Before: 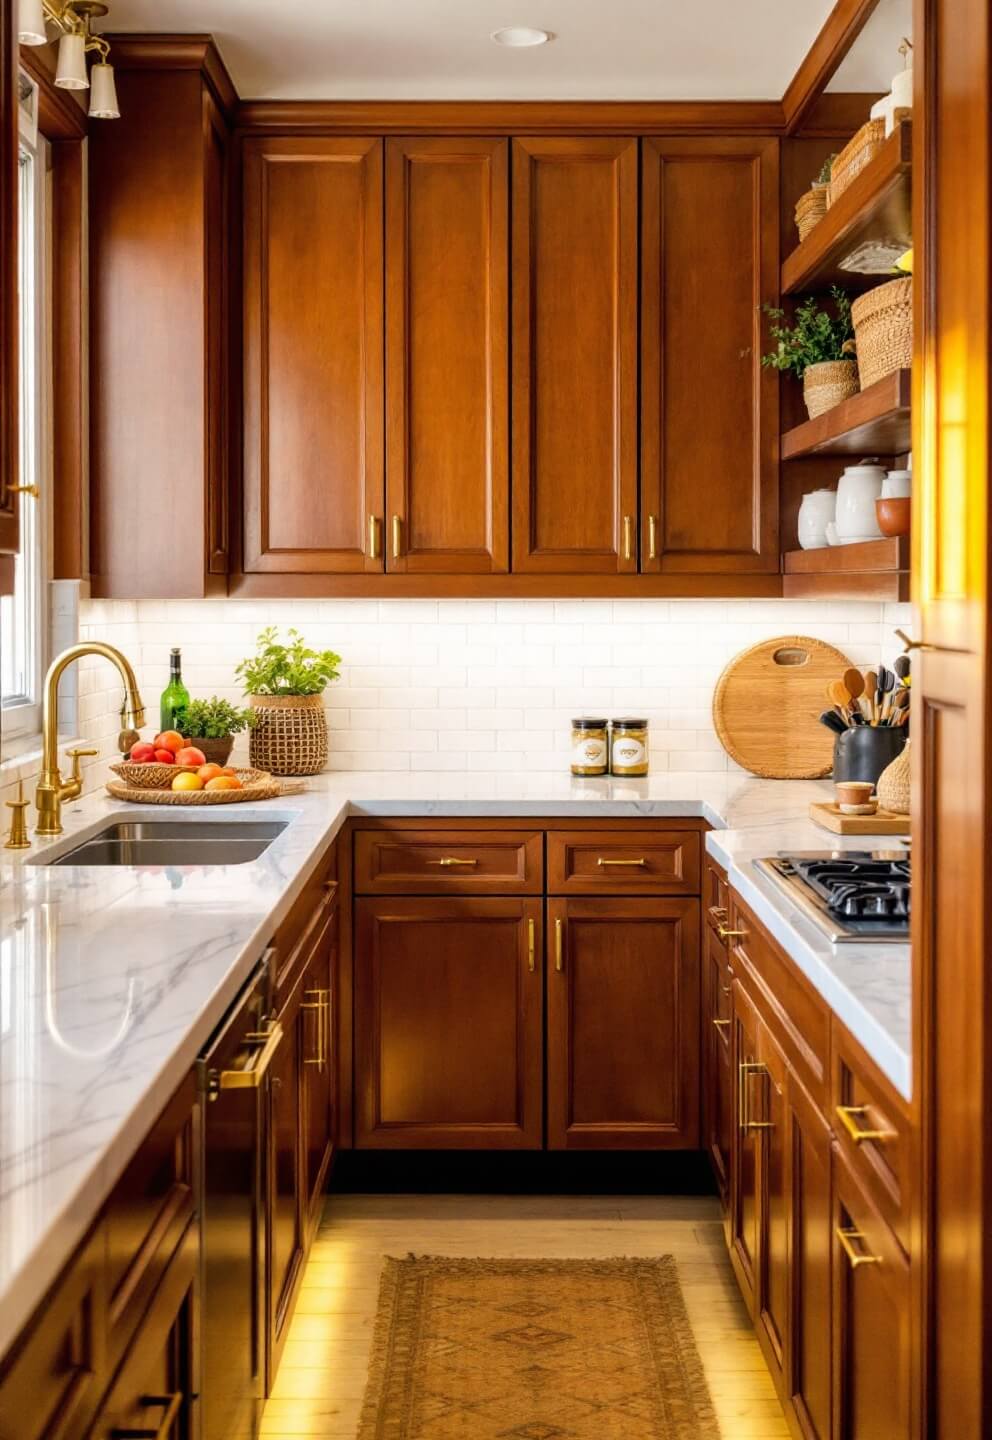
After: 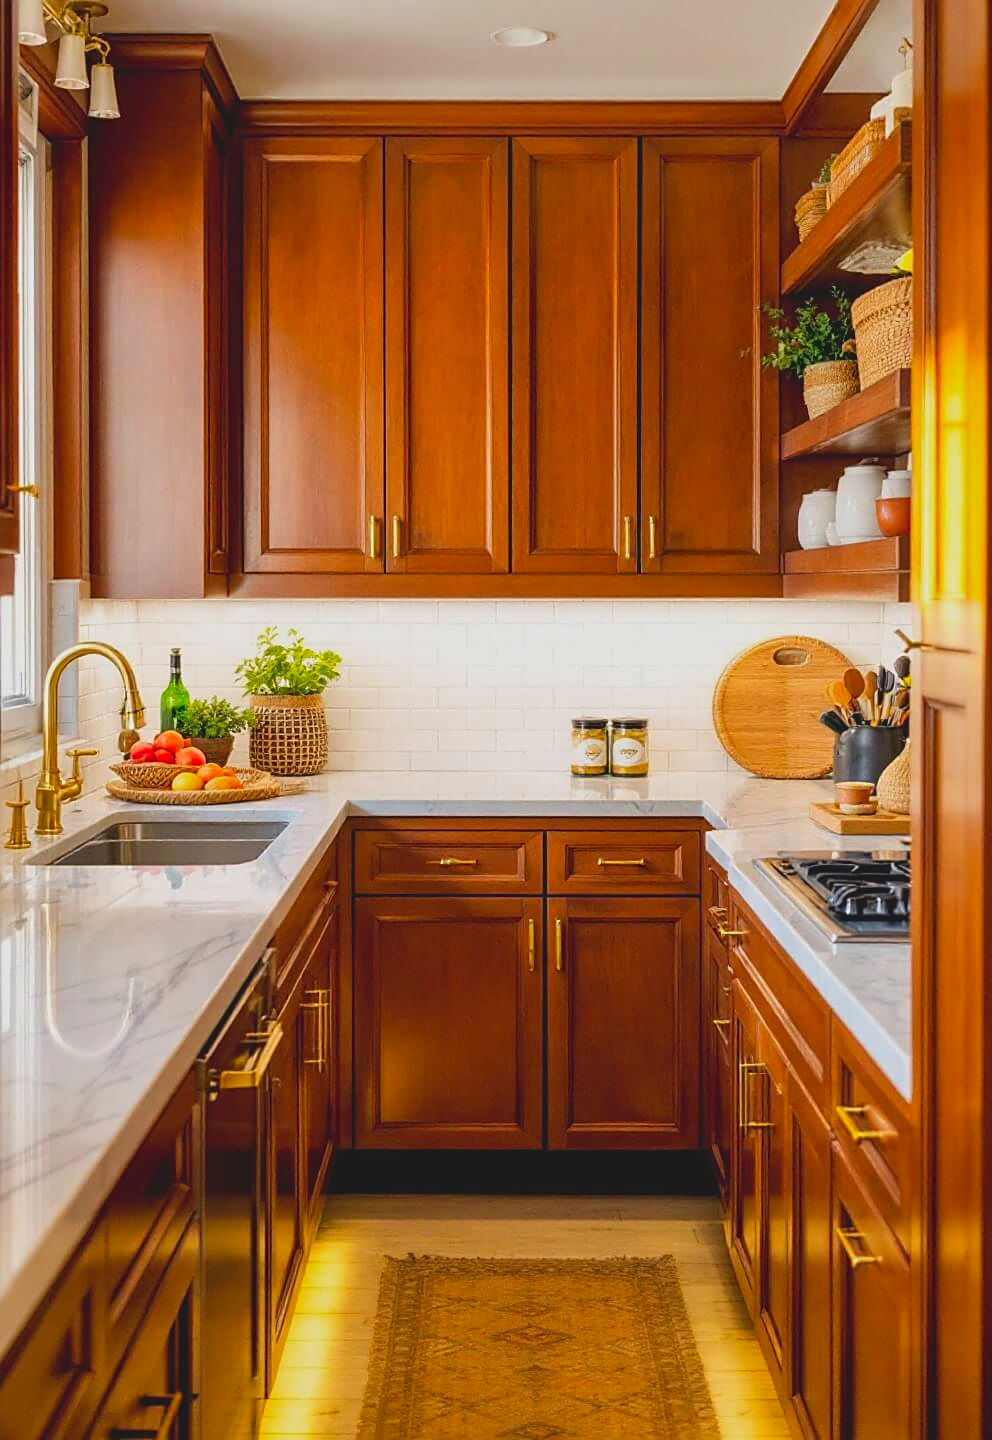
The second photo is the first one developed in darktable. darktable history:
sharpen: on, module defaults
contrast brightness saturation: contrast -0.19, saturation 0.19
